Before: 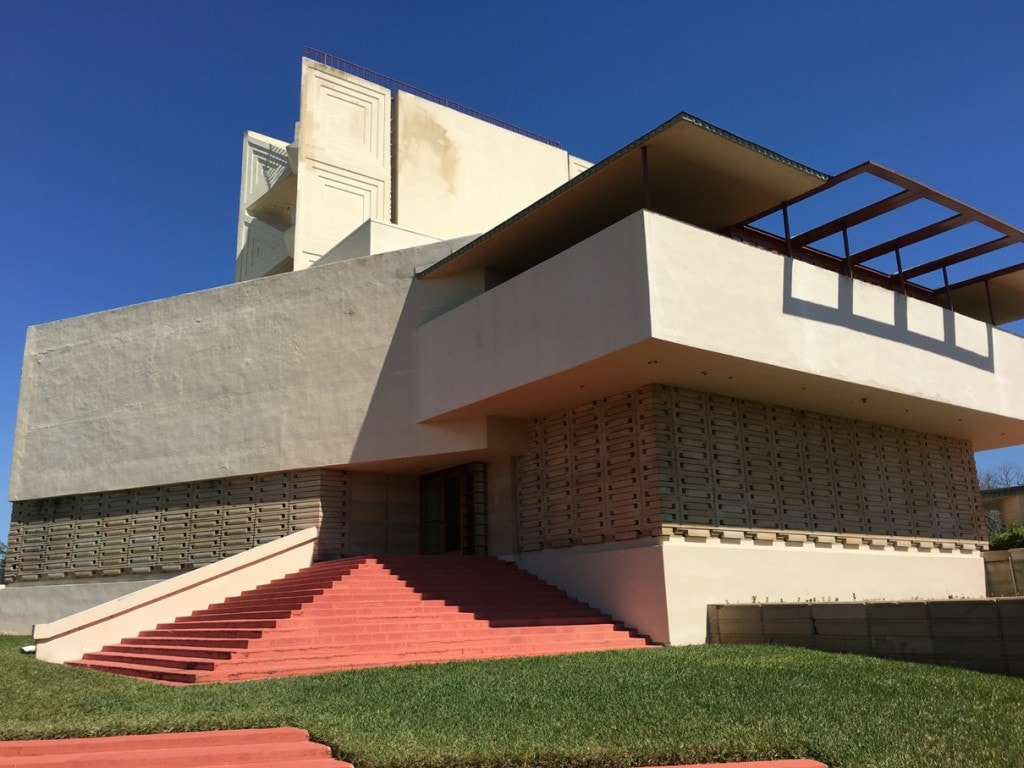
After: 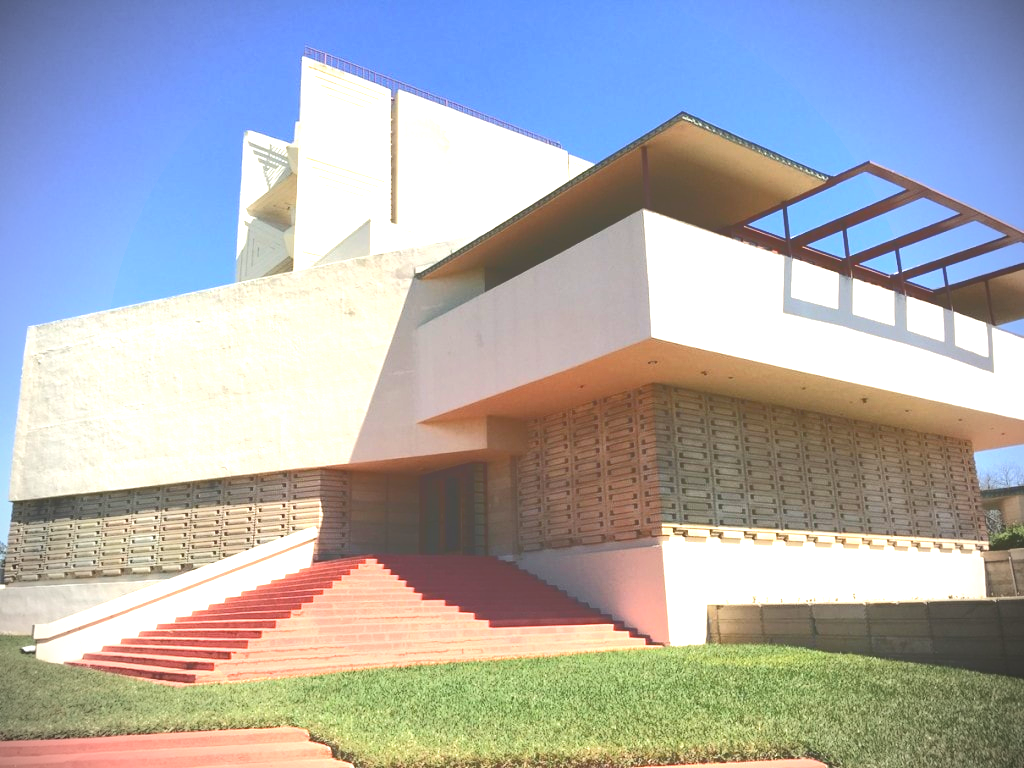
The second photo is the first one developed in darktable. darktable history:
exposure: black level correction 0, exposure 1.745 EV, compensate highlight preservation false
vignetting: fall-off start 79.93%, brightness -0.821, unbound false
tone curve: curves: ch0 [(0, 0) (0.003, 0.301) (0.011, 0.302) (0.025, 0.307) (0.044, 0.313) (0.069, 0.316) (0.1, 0.322) (0.136, 0.325) (0.177, 0.341) (0.224, 0.358) (0.277, 0.386) (0.335, 0.429) (0.399, 0.486) (0.468, 0.556) (0.543, 0.644) (0.623, 0.728) (0.709, 0.796) (0.801, 0.854) (0.898, 0.908) (1, 1)], color space Lab, independent channels, preserve colors none
